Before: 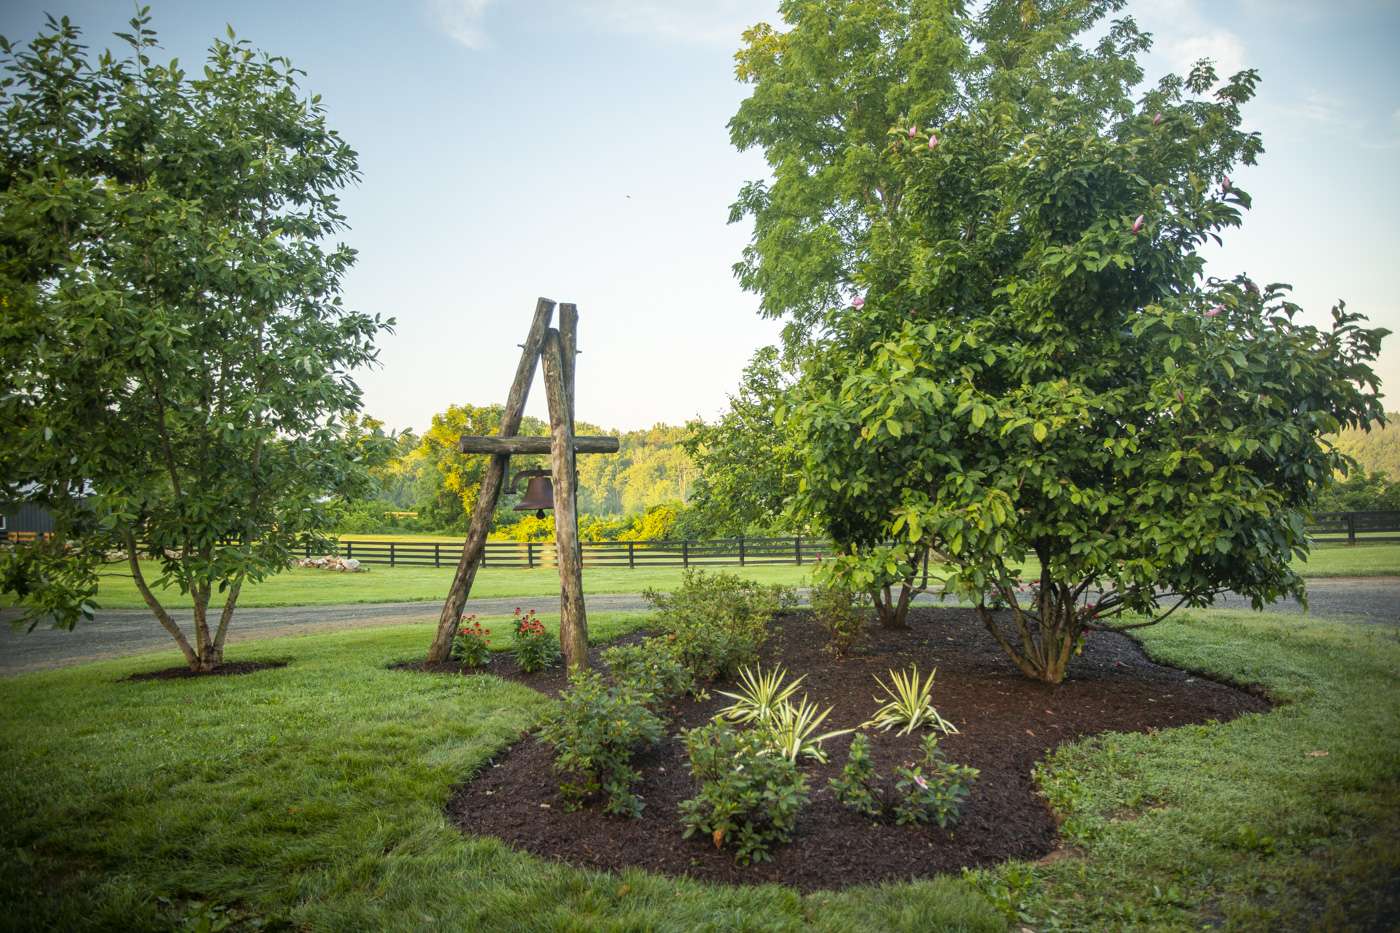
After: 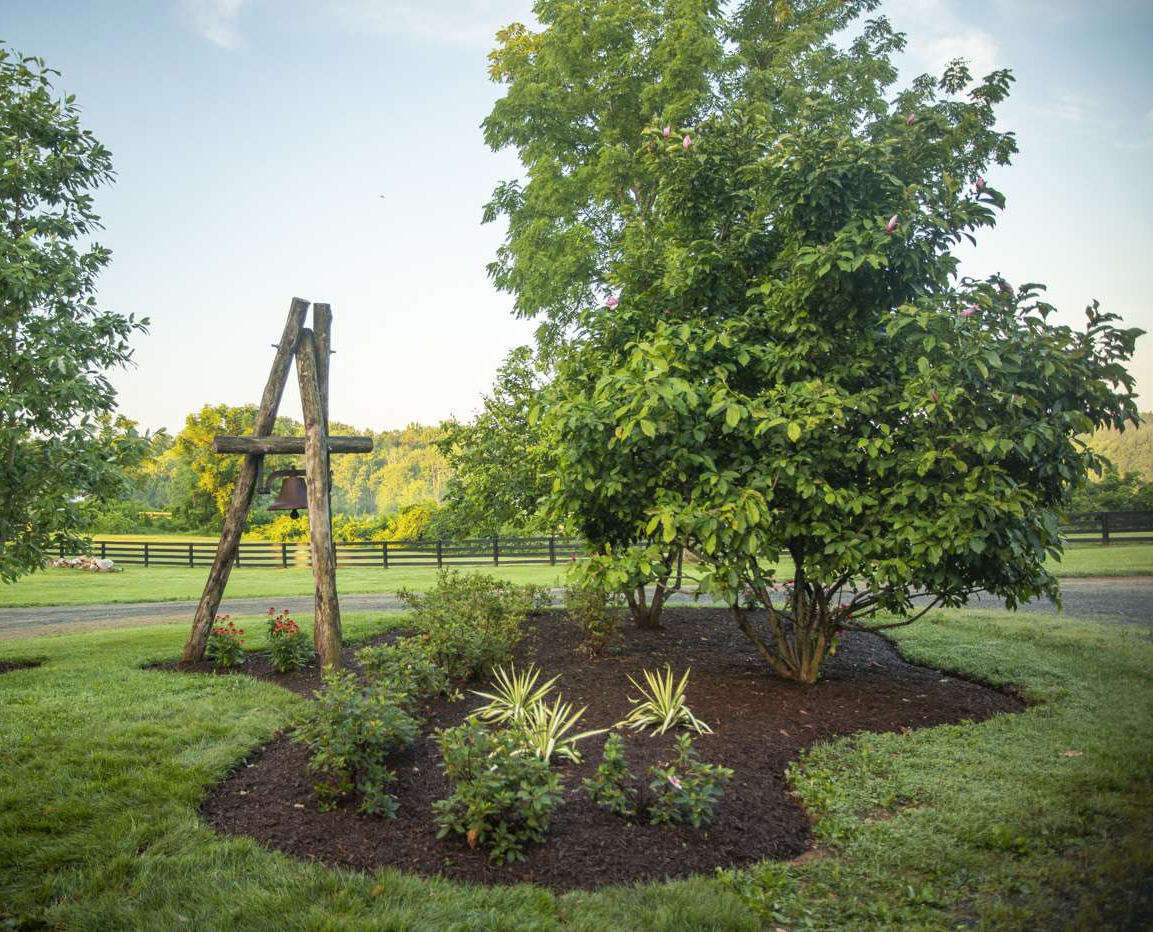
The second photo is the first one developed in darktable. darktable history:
crop: left 17.582%, bottom 0.031%
color balance rgb: linear chroma grading › shadows -3%, linear chroma grading › highlights -4%
